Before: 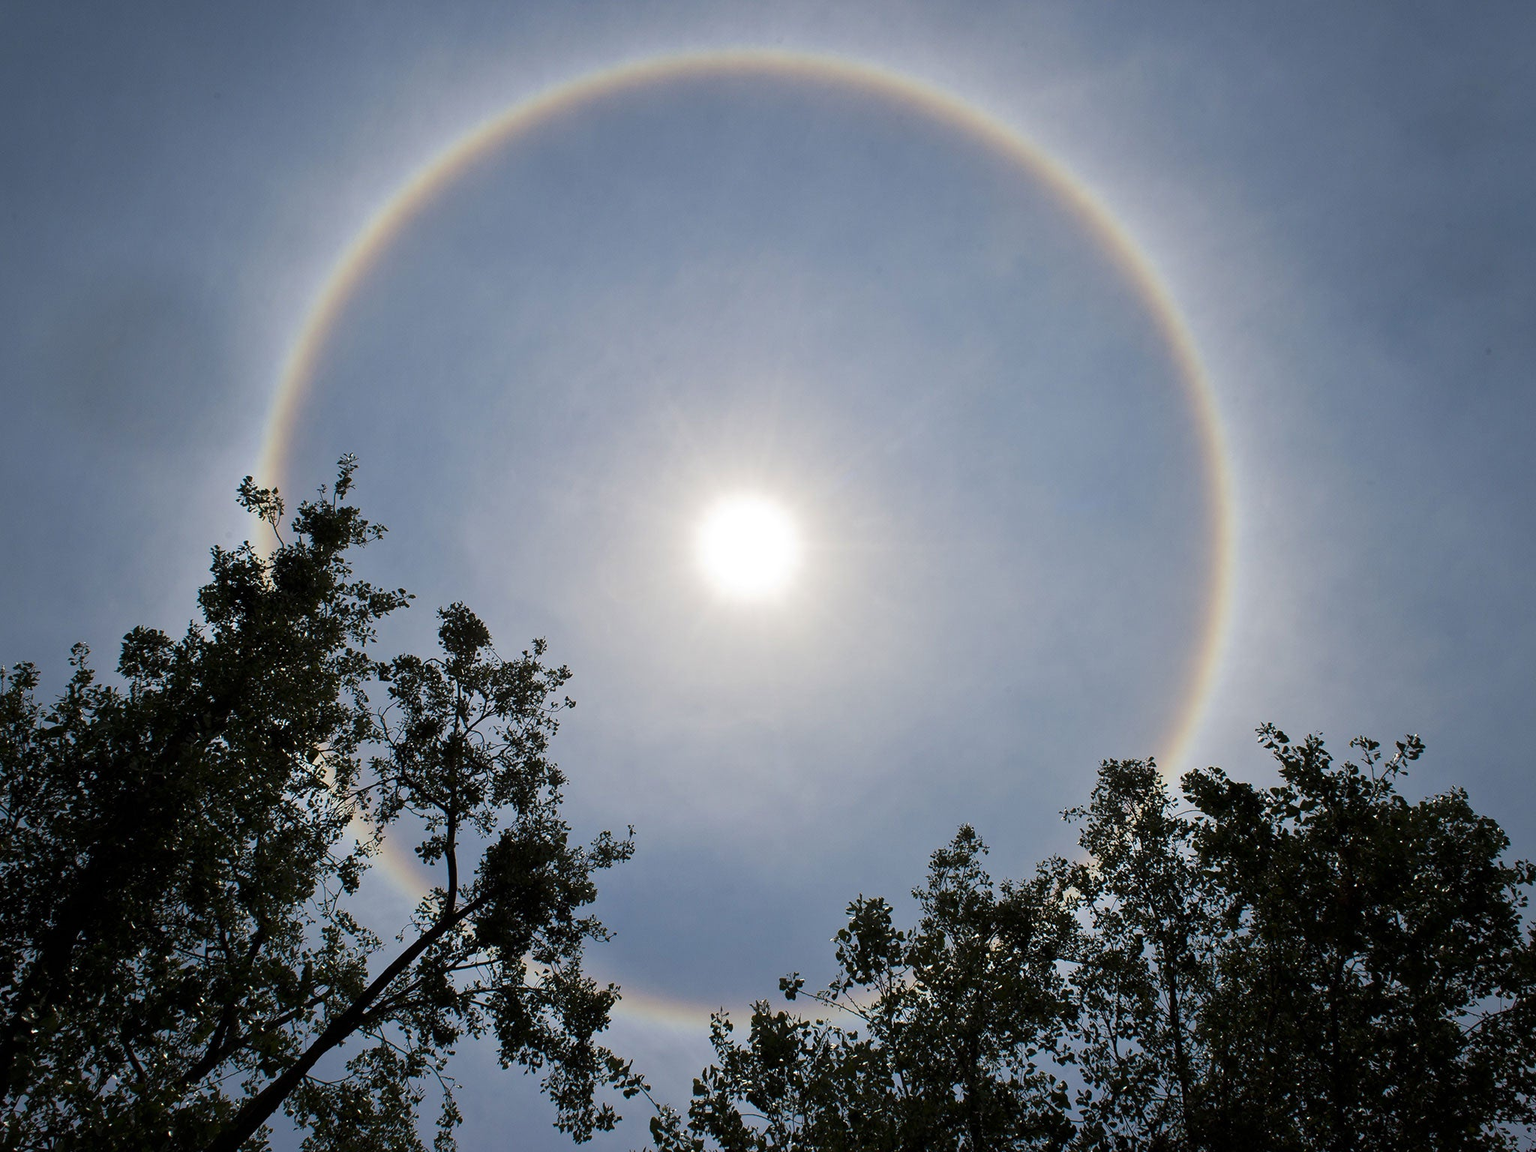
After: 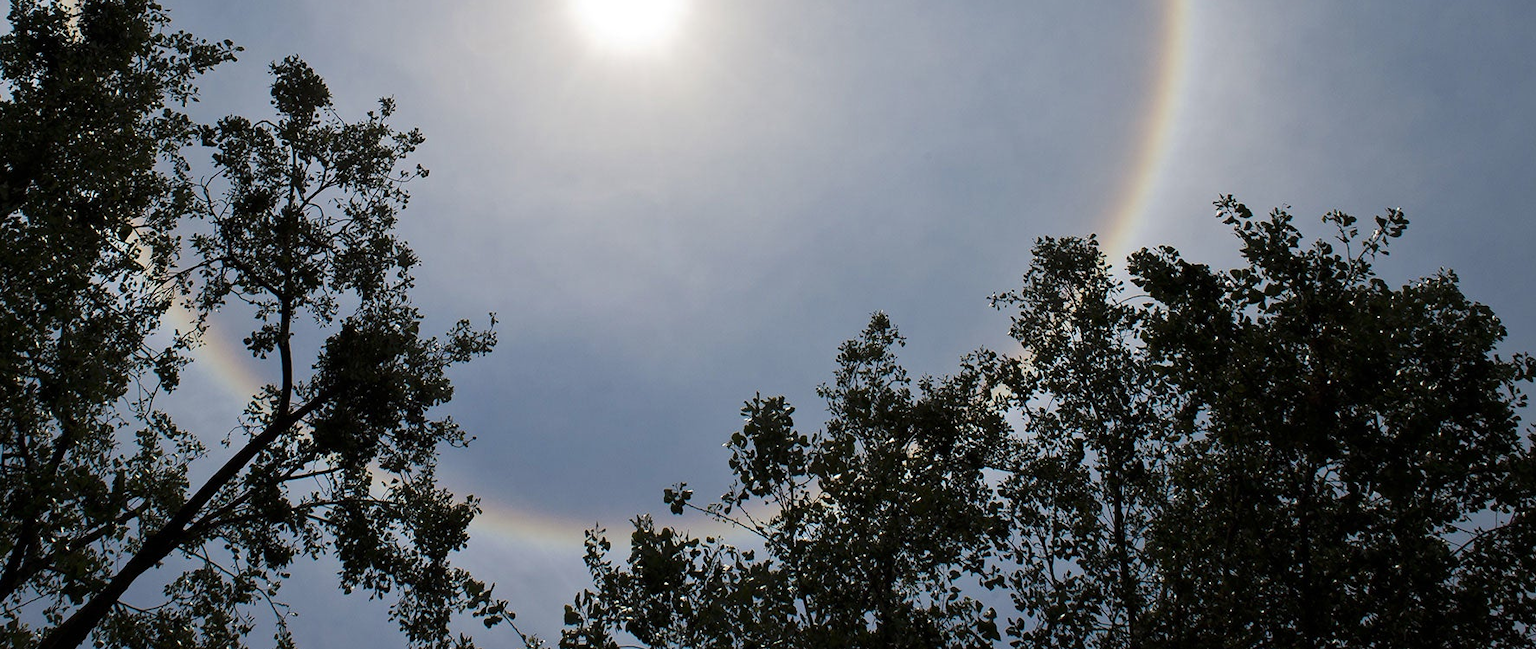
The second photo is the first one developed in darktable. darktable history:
crop and rotate: left 13.306%, top 48.129%, bottom 2.928%
contrast brightness saturation: saturation -0.05
